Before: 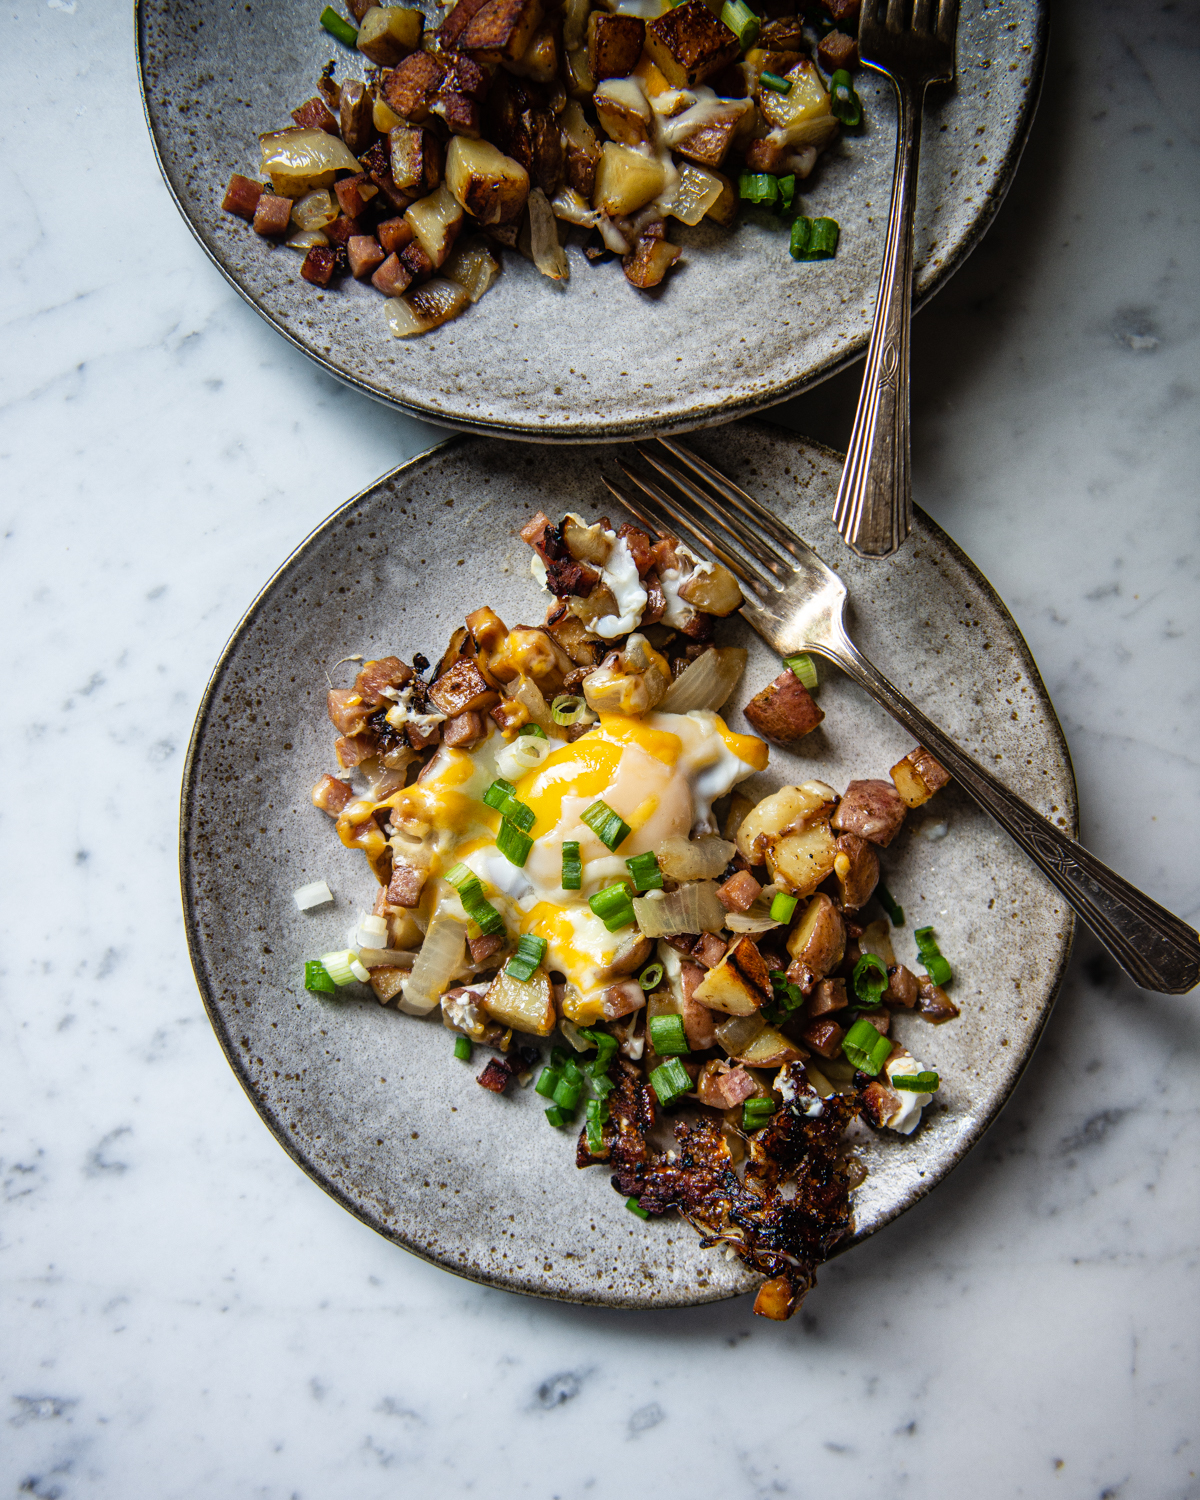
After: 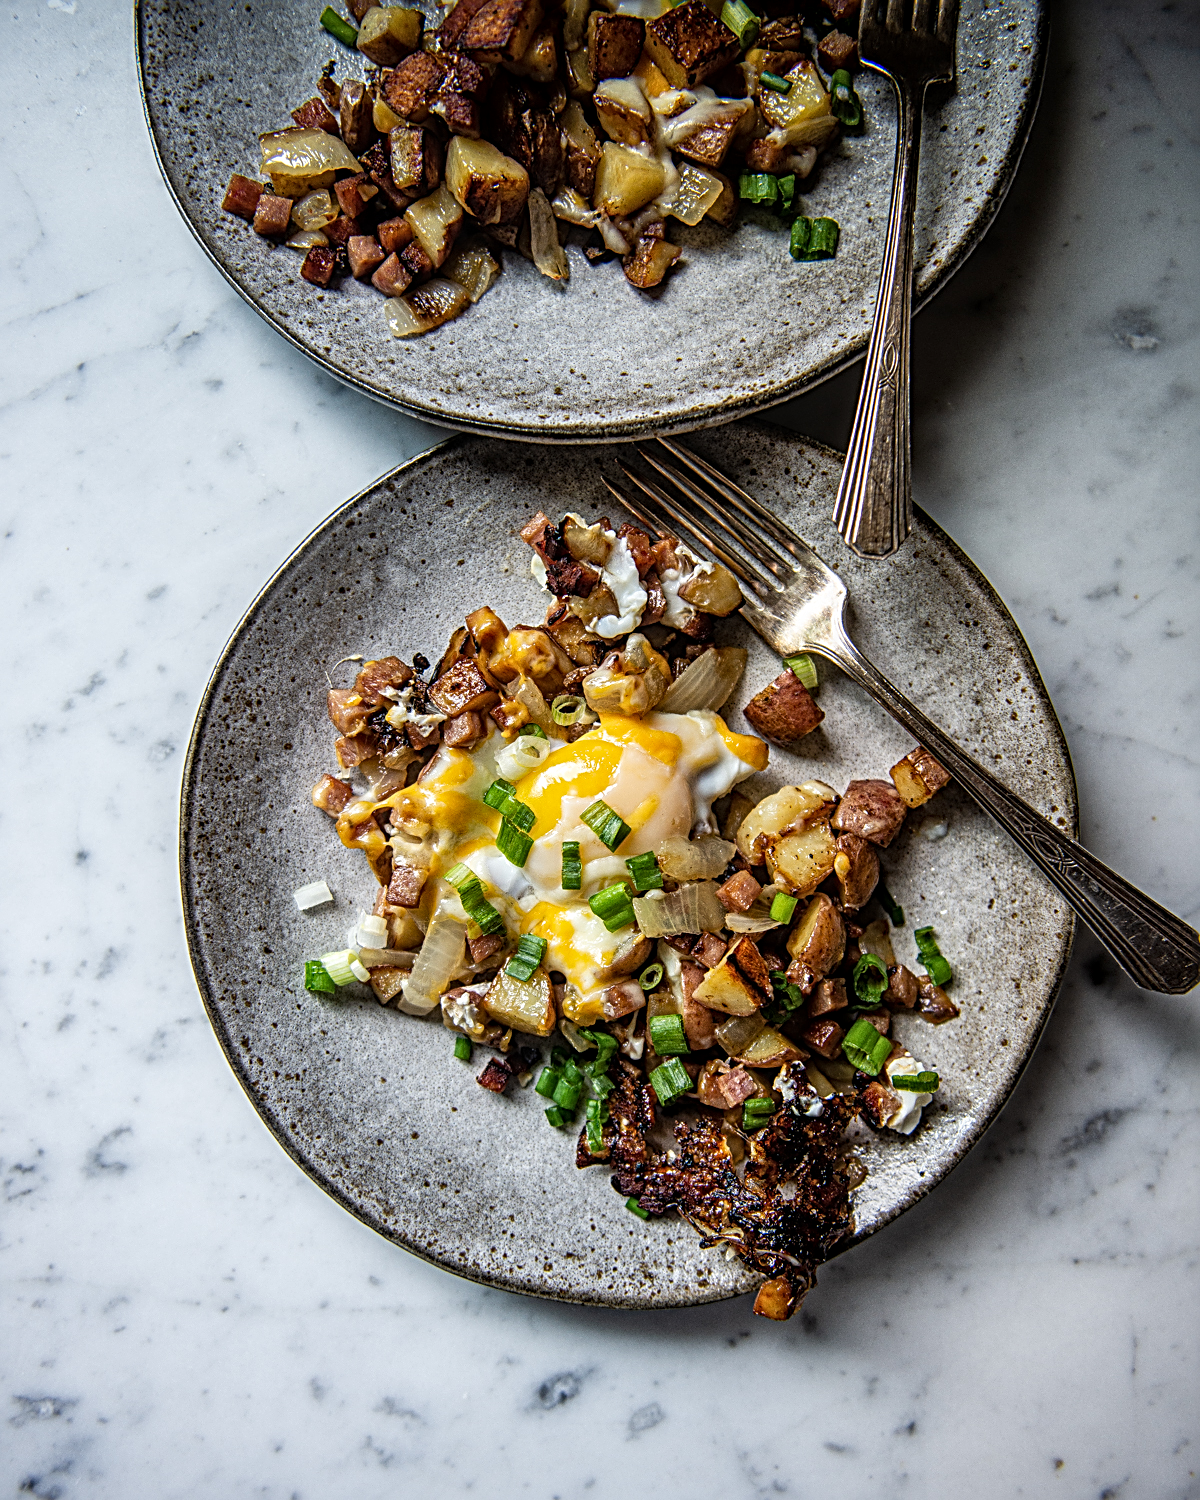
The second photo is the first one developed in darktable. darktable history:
local contrast: on, module defaults
sharpen: radius 2.812, amount 0.732
